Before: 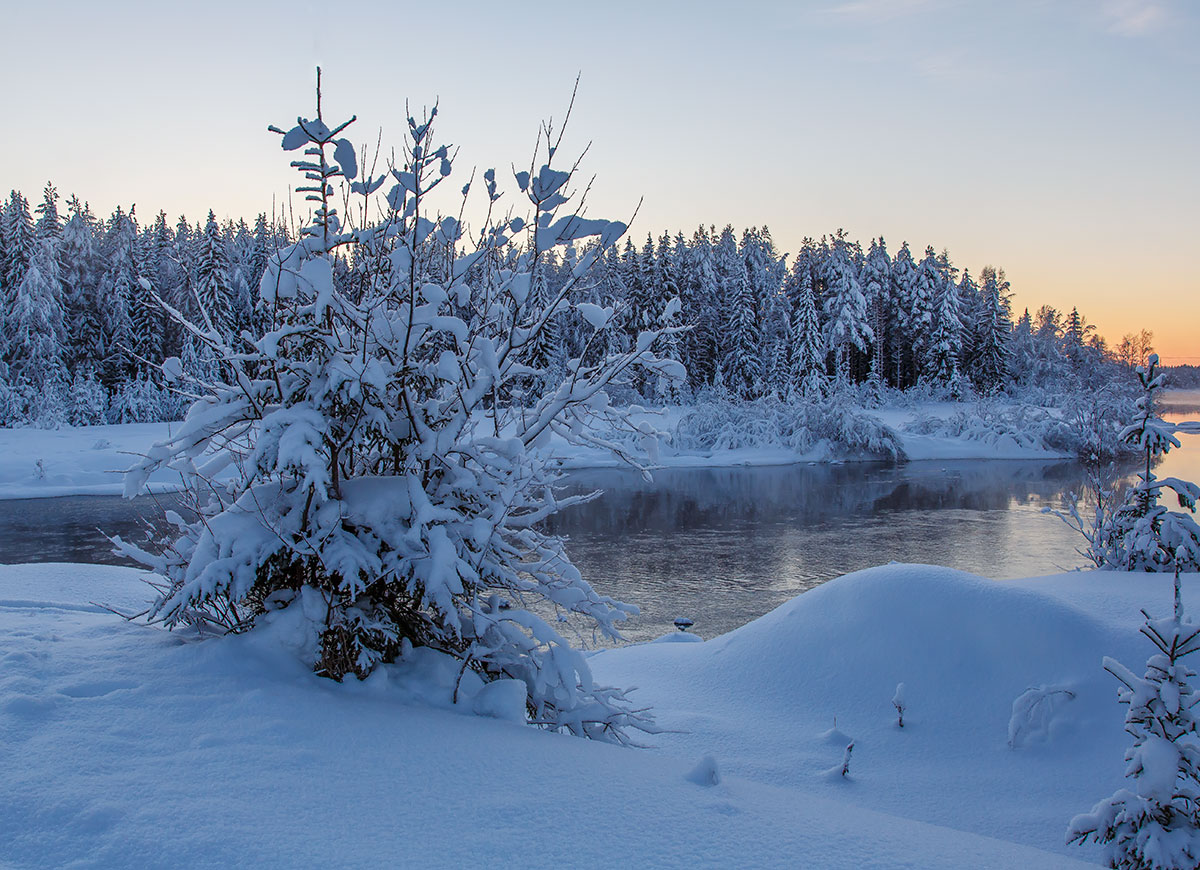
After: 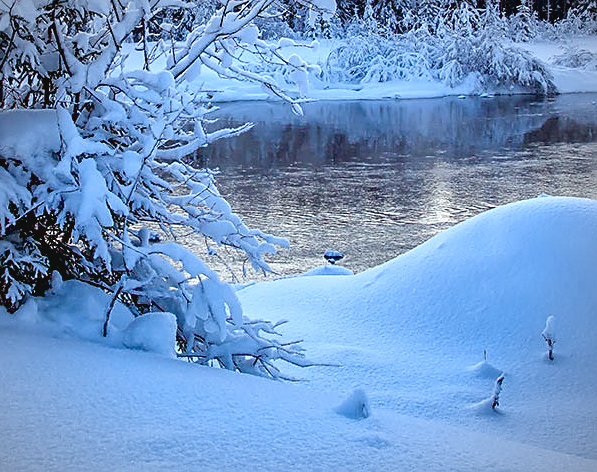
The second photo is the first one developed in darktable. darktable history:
sharpen: on, module defaults
crop: left 29.222%, top 42.22%, right 20.946%, bottom 3.494%
tone curve: curves: ch0 [(0, 0.046) (0.04, 0.074) (0.831, 0.861) (1, 1)]; ch1 [(0, 0) (0.146, 0.159) (0.338, 0.365) (0.417, 0.455) (0.489, 0.486) (0.504, 0.502) (0.529, 0.537) (0.563, 0.567) (1, 1)]; ch2 [(0, 0) (0.307, 0.298) (0.388, 0.375) (0.443, 0.456) (0.485, 0.492) (0.544, 0.525) (1, 1)], color space Lab, independent channels, preserve colors none
vignetting: fall-off radius 70.06%, automatic ratio true
exposure: black level correction 0.011, exposure 1.08 EV, compensate highlight preservation false
shadows and highlights: low approximation 0.01, soften with gaussian
